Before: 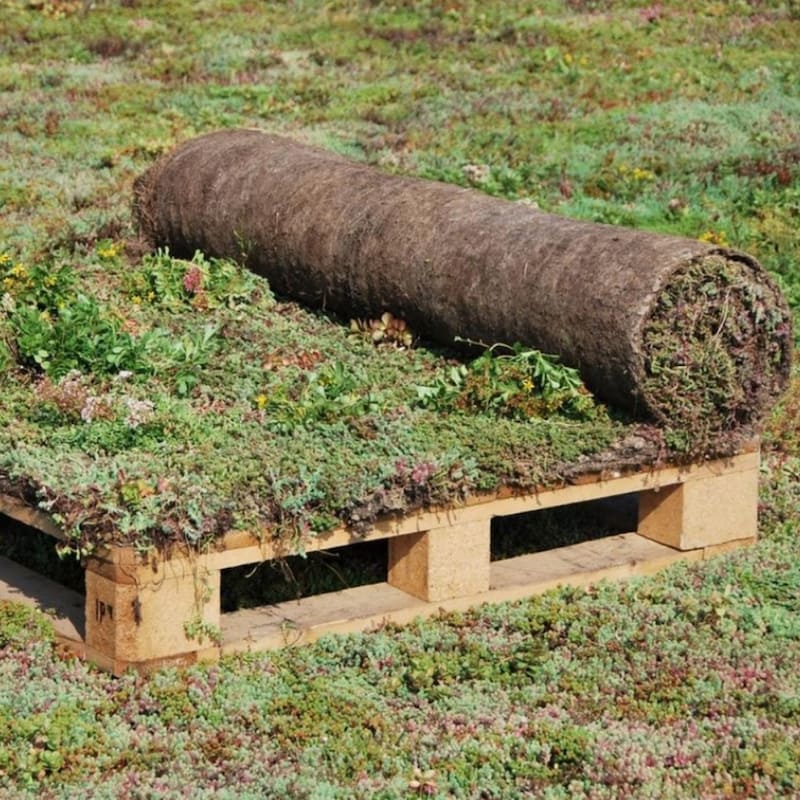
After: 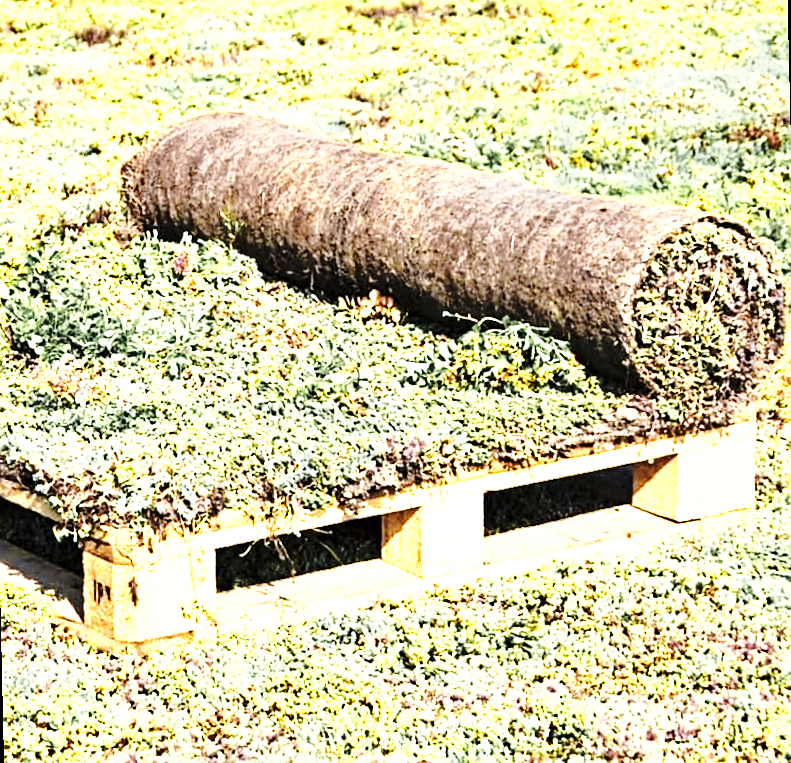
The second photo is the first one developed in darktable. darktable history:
base curve: curves: ch0 [(0, 0) (0.04, 0.03) (0.133, 0.232) (0.448, 0.748) (0.843, 0.968) (1, 1)], preserve colors none
rotate and perspective: rotation -1.32°, lens shift (horizontal) -0.031, crop left 0.015, crop right 0.985, crop top 0.047, crop bottom 0.982
crop and rotate: left 0.126%
color zones: curves: ch0 [(0.004, 0.306) (0.107, 0.448) (0.252, 0.656) (0.41, 0.398) (0.595, 0.515) (0.768, 0.628)]; ch1 [(0.07, 0.323) (0.151, 0.452) (0.252, 0.608) (0.346, 0.221) (0.463, 0.189) (0.61, 0.368) (0.735, 0.395) (0.921, 0.412)]; ch2 [(0, 0.476) (0.132, 0.512) (0.243, 0.512) (0.397, 0.48) (0.522, 0.376) (0.634, 0.536) (0.761, 0.46)]
contrast equalizer: y [[0.5, 0.501, 0.525, 0.597, 0.58, 0.514], [0.5 ×6], [0.5 ×6], [0 ×6], [0 ×6]]
exposure: black level correction 0, exposure 0.9 EV, compensate highlight preservation false
tone equalizer: on, module defaults
sharpen: on, module defaults
